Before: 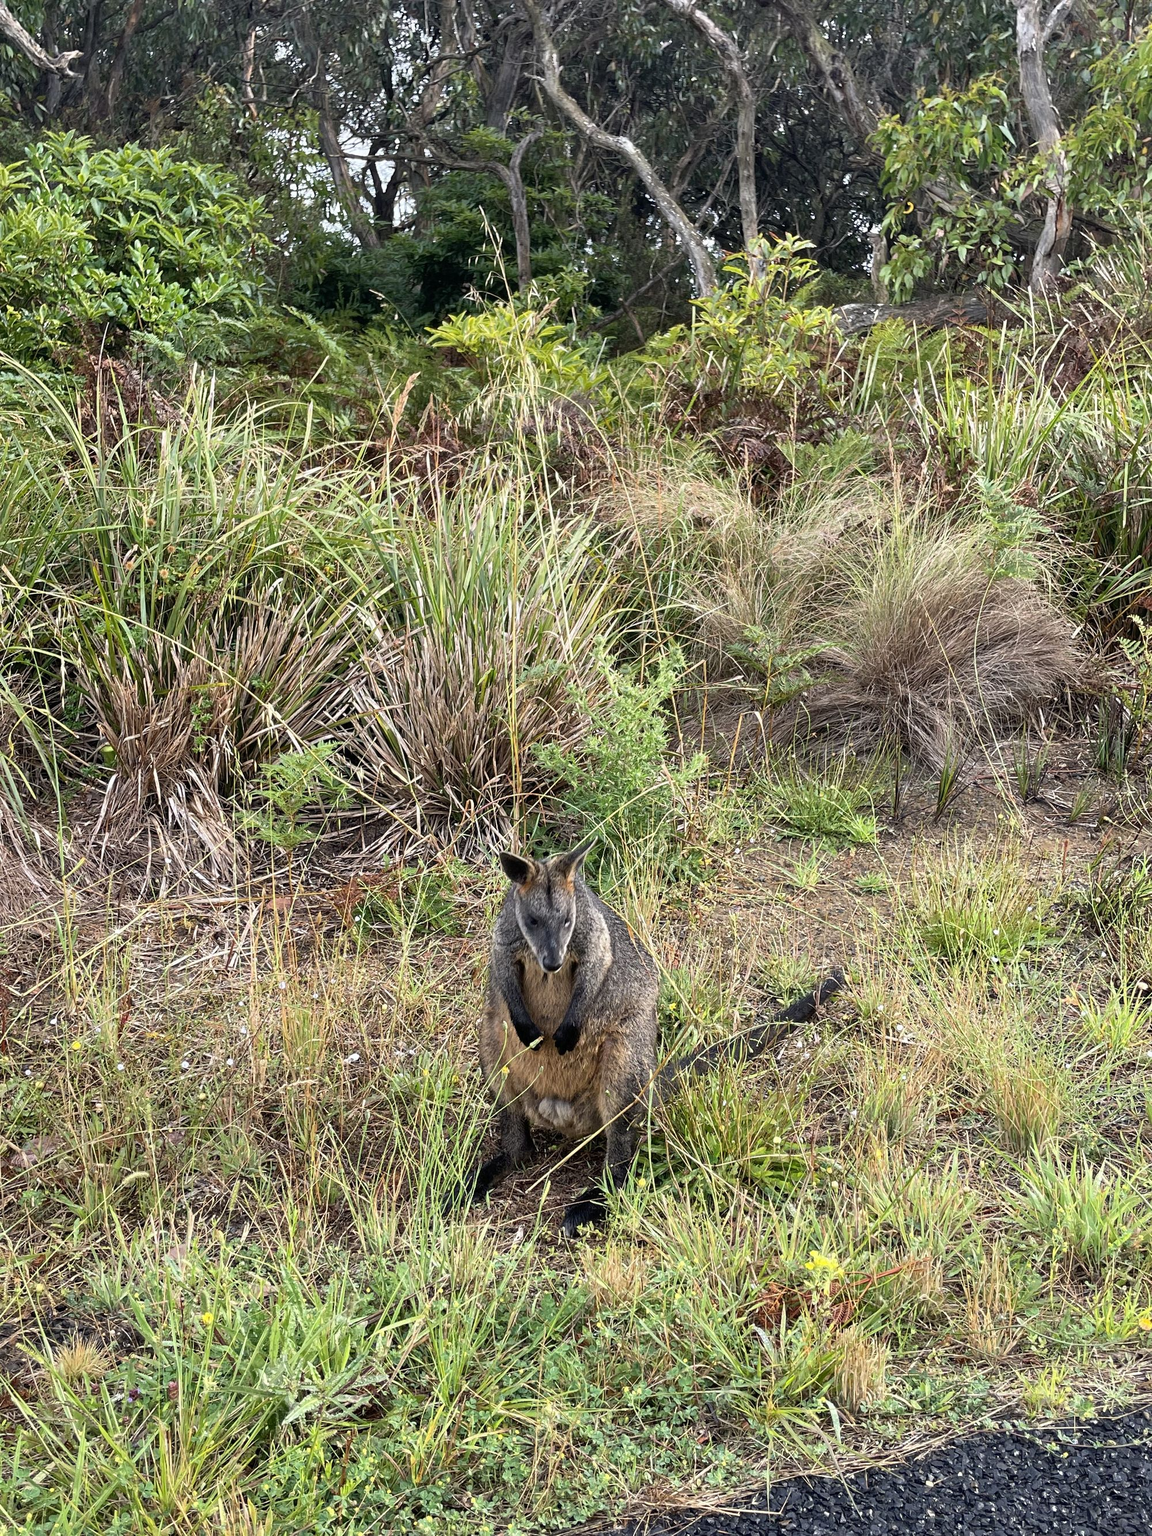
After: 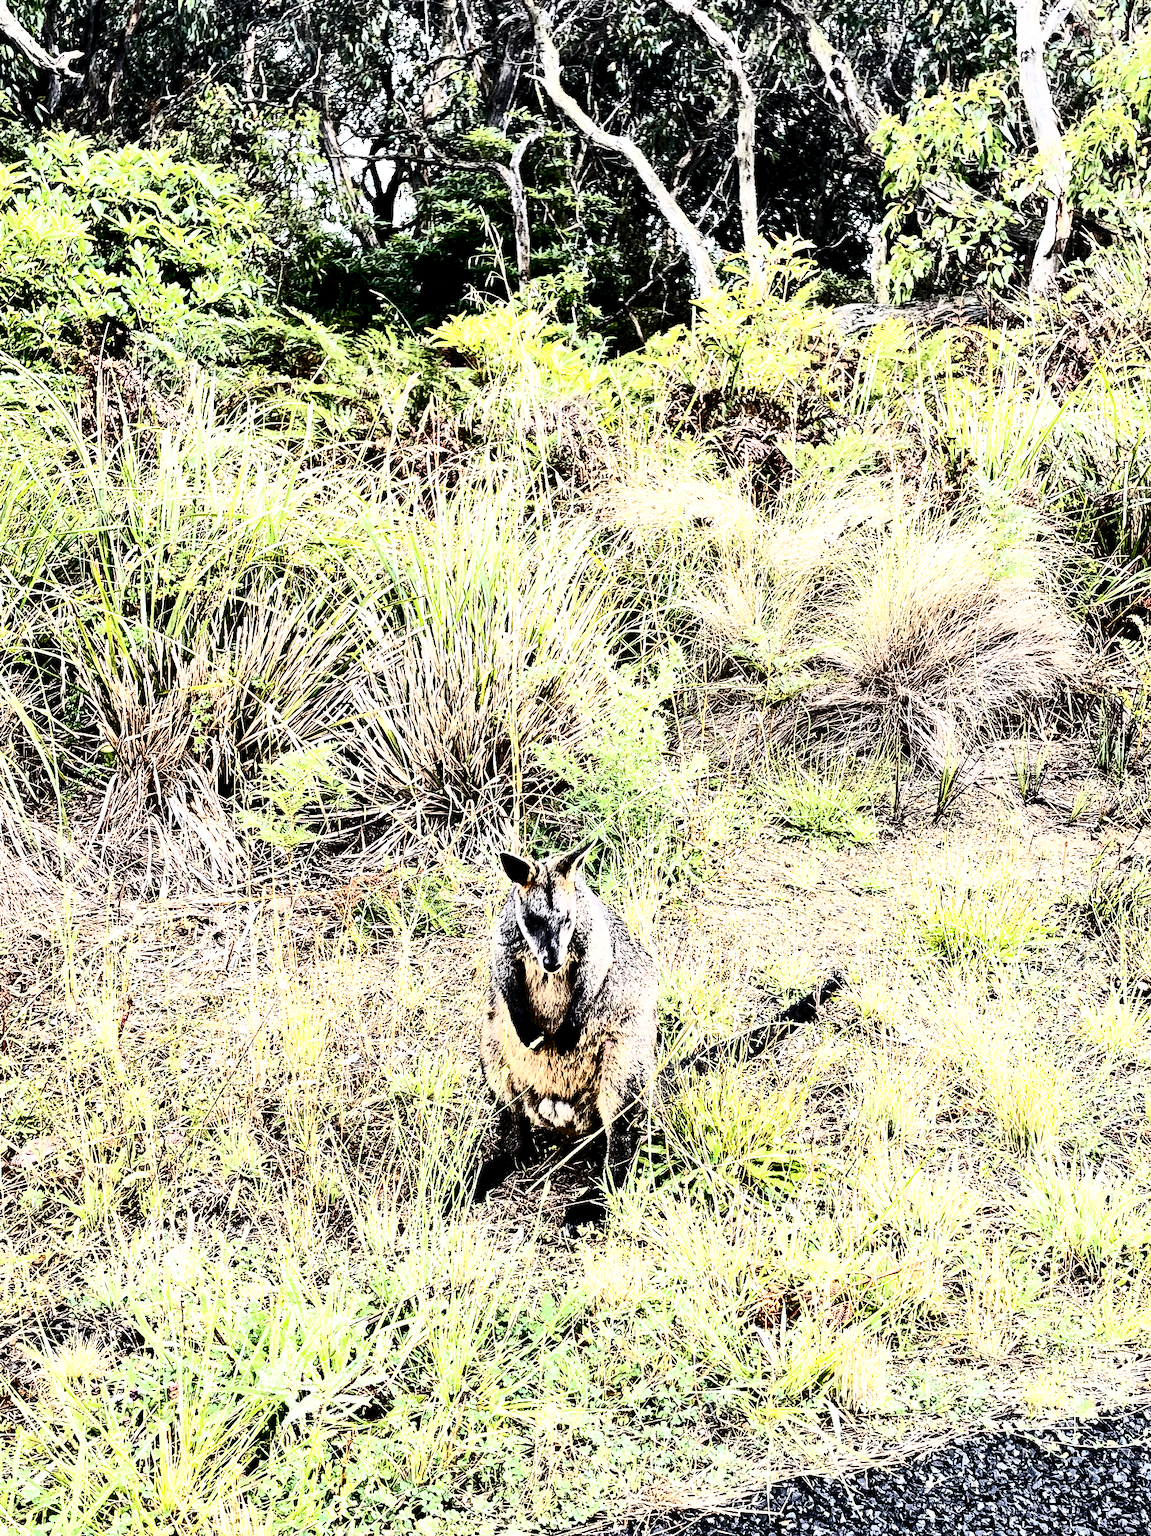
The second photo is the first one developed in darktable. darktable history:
base curve: curves: ch0 [(0, 0) (0.026, 0.03) (0.109, 0.232) (0.351, 0.748) (0.669, 0.968) (1, 1)], preserve colors none
shadows and highlights: low approximation 0.01, soften with gaussian
rgb levels: levels [[0.029, 0.461, 0.922], [0, 0.5, 1], [0, 0.5, 1]]
contrast brightness saturation: contrast 0.93, brightness 0.2
